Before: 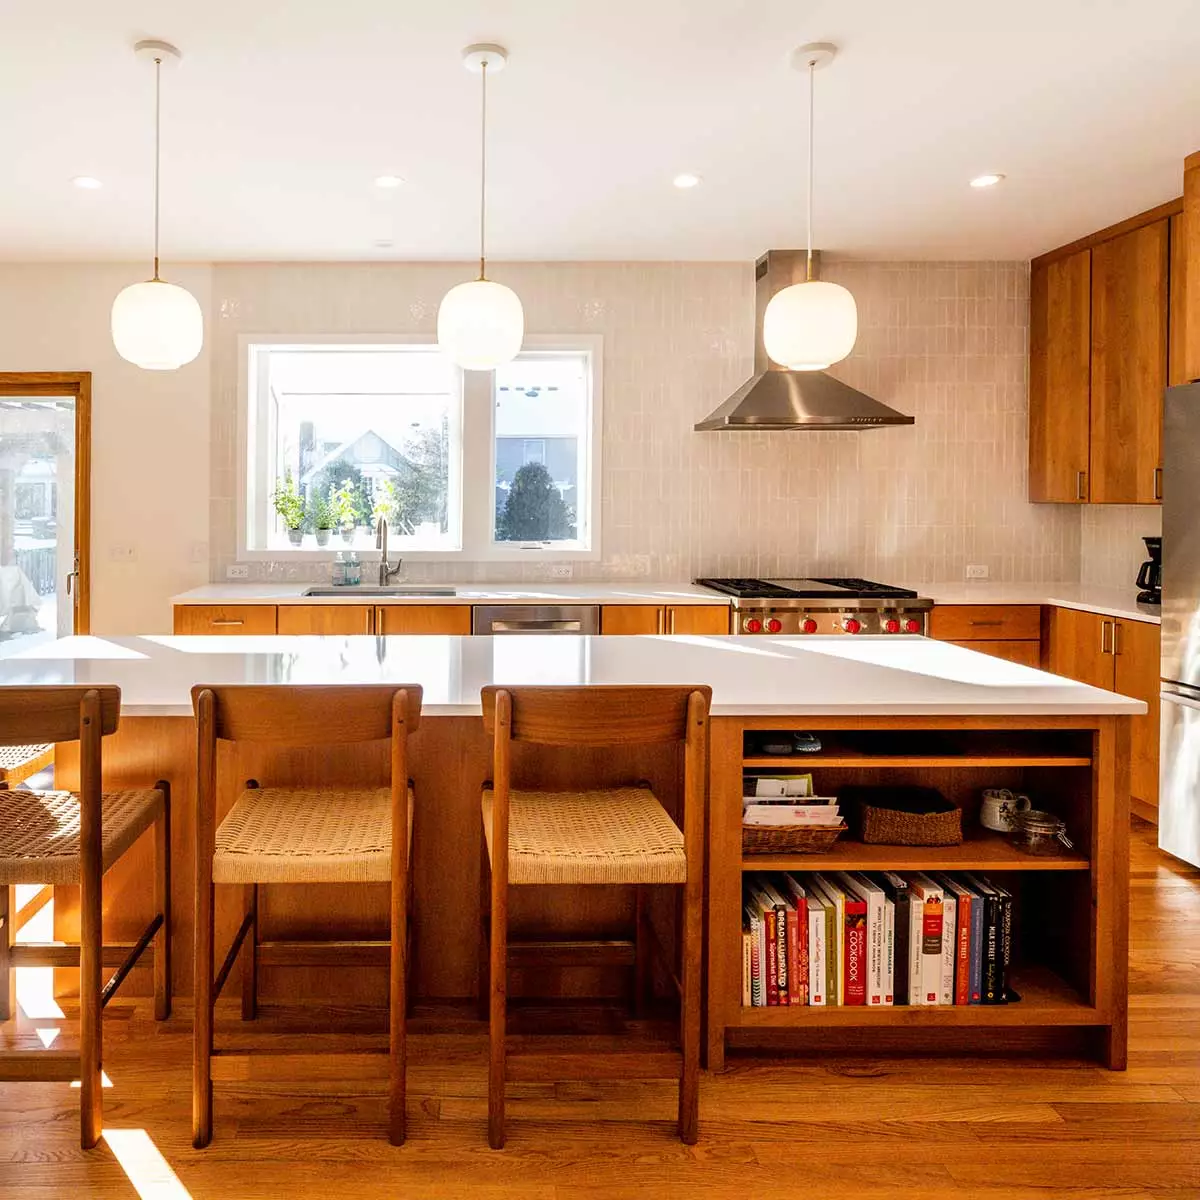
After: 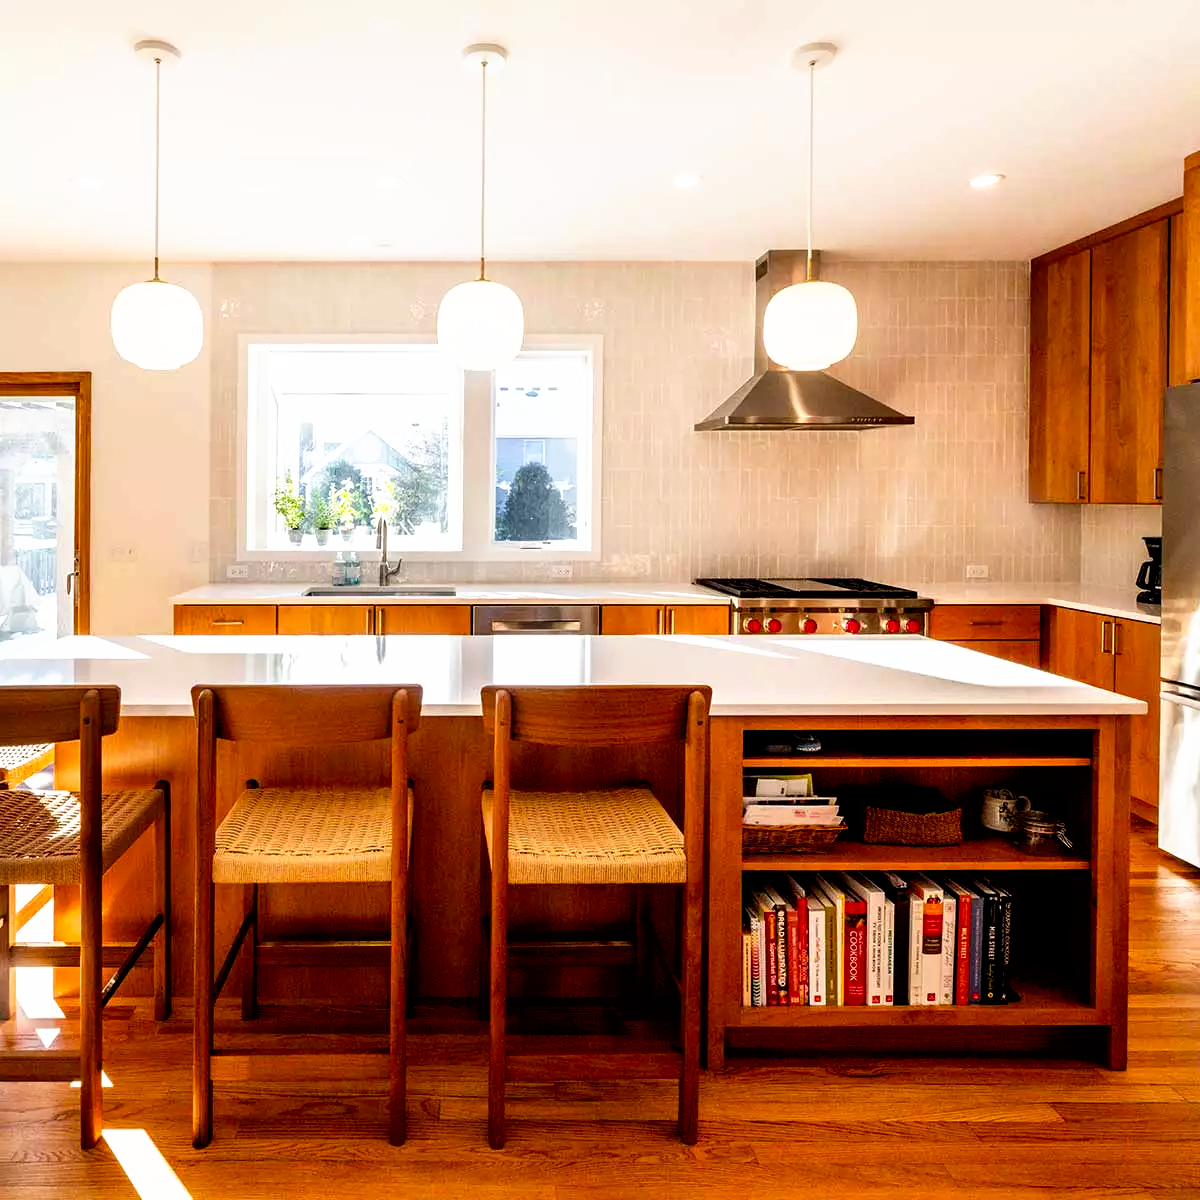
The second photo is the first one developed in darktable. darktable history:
tone curve: curves: ch0 [(0, 0) (0.003, 0) (0.011, 0.001) (0.025, 0.003) (0.044, 0.004) (0.069, 0.007) (0.1, 0.01) (0.136, 0.033) (0.177, 0.082) (0.224, 0.141) (0.277, 0.208) (0.335, 0.282) (0.399, 0.363) (0.468, 0.451) (0.543, 0.545) (0.623, 0.647) (0.709, 0.756) (0.801, 0.87) (0.898, 0.972) (1, 1)], preserve colors none
